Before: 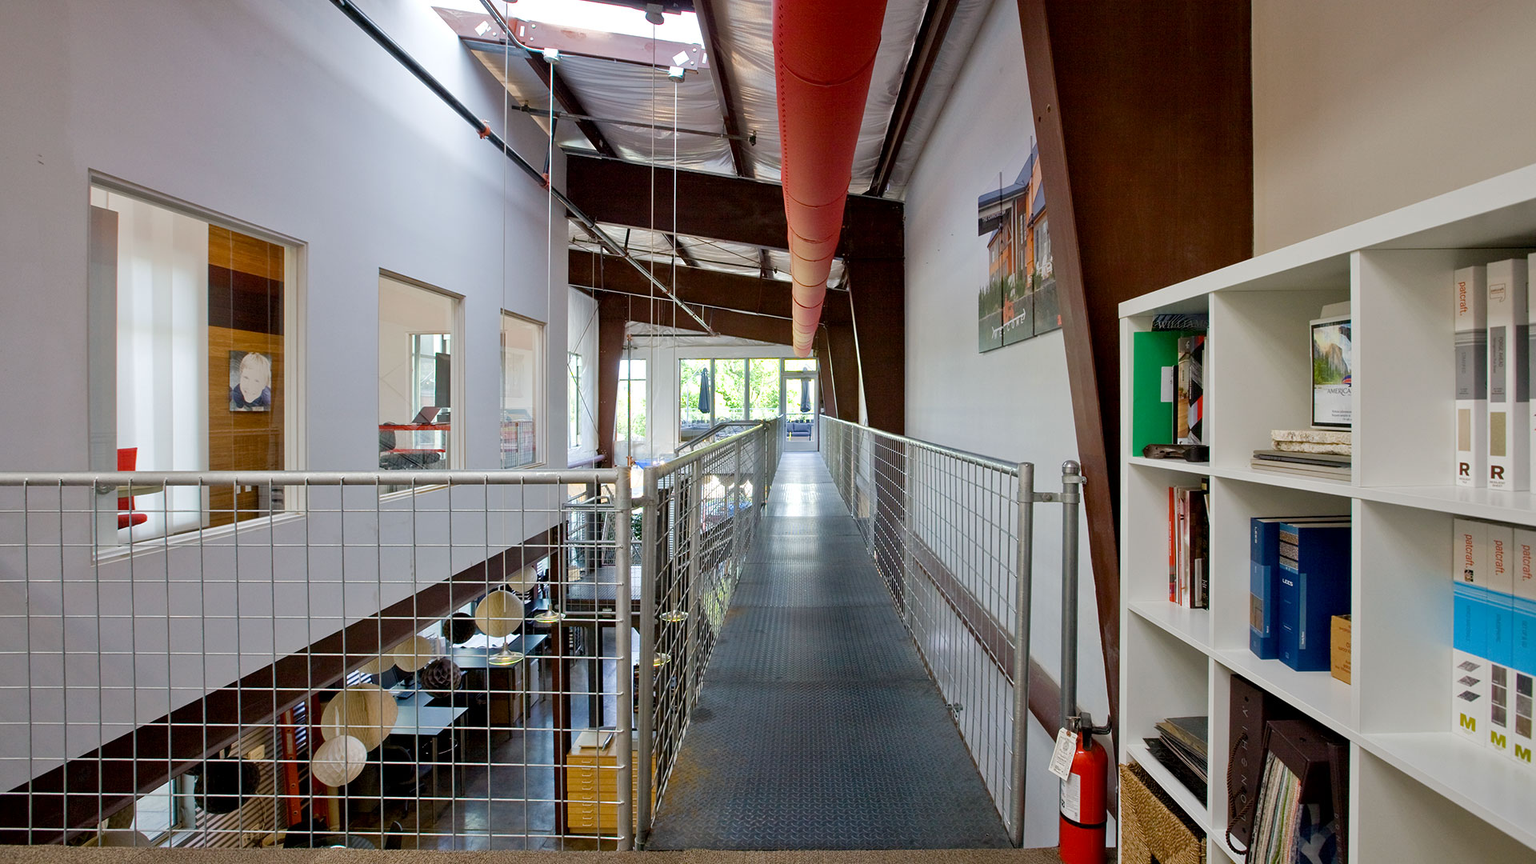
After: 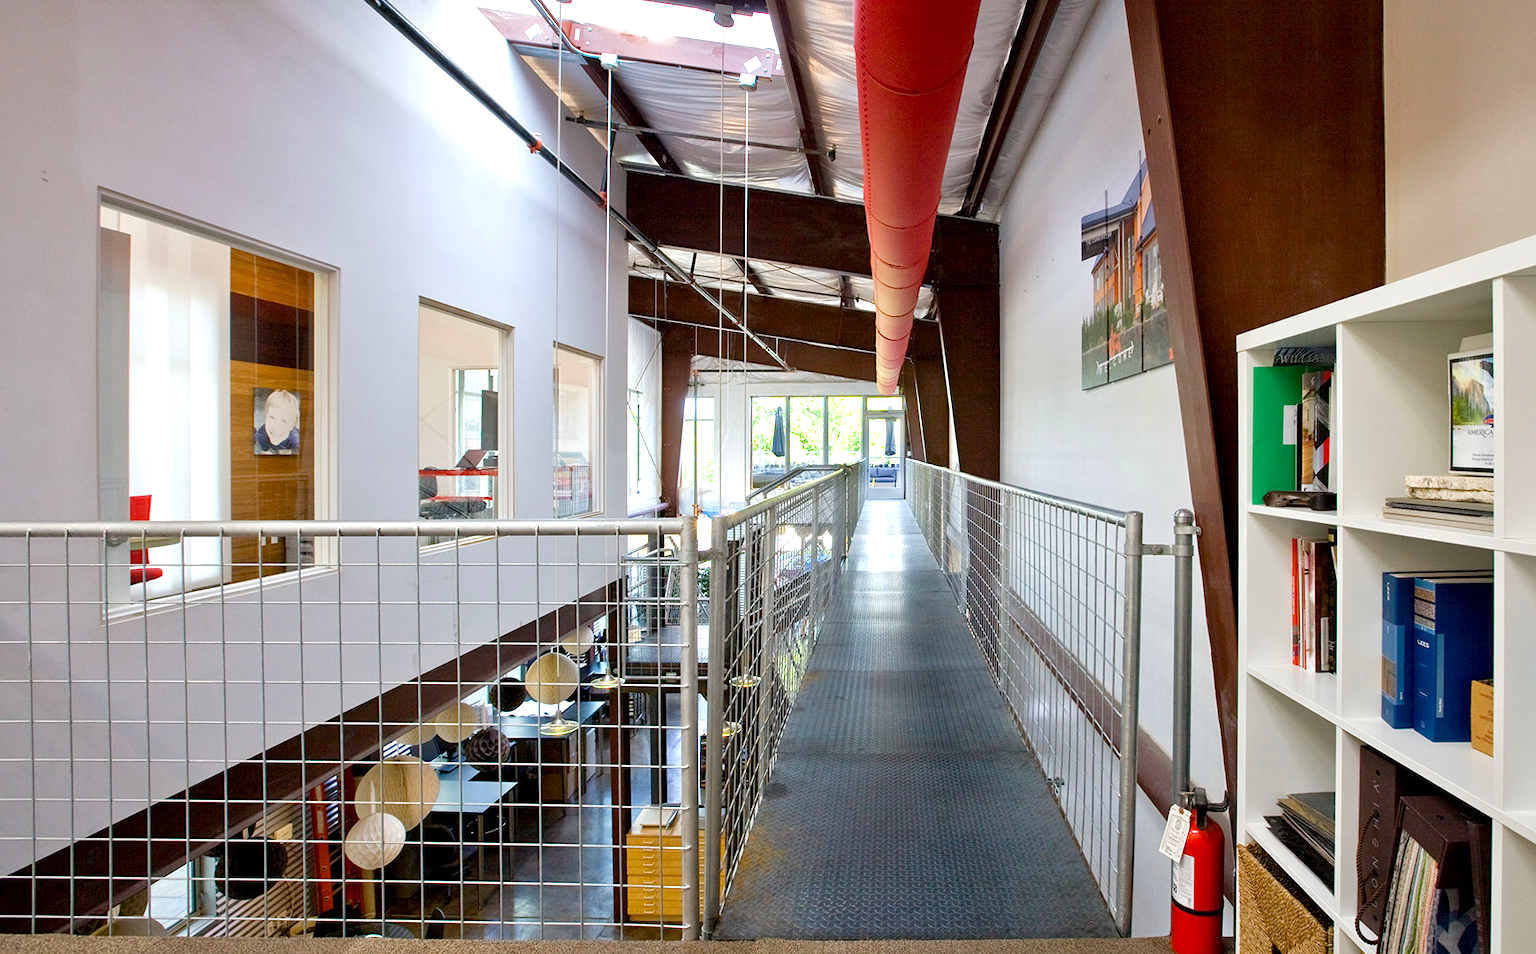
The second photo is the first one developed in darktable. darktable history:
crop: right 9.518%, bottom 0.027%
exposure: exposure 0.601 EV, compensate highlight preservation false
color correction: highlights b* -0.06, saturation 1.06
